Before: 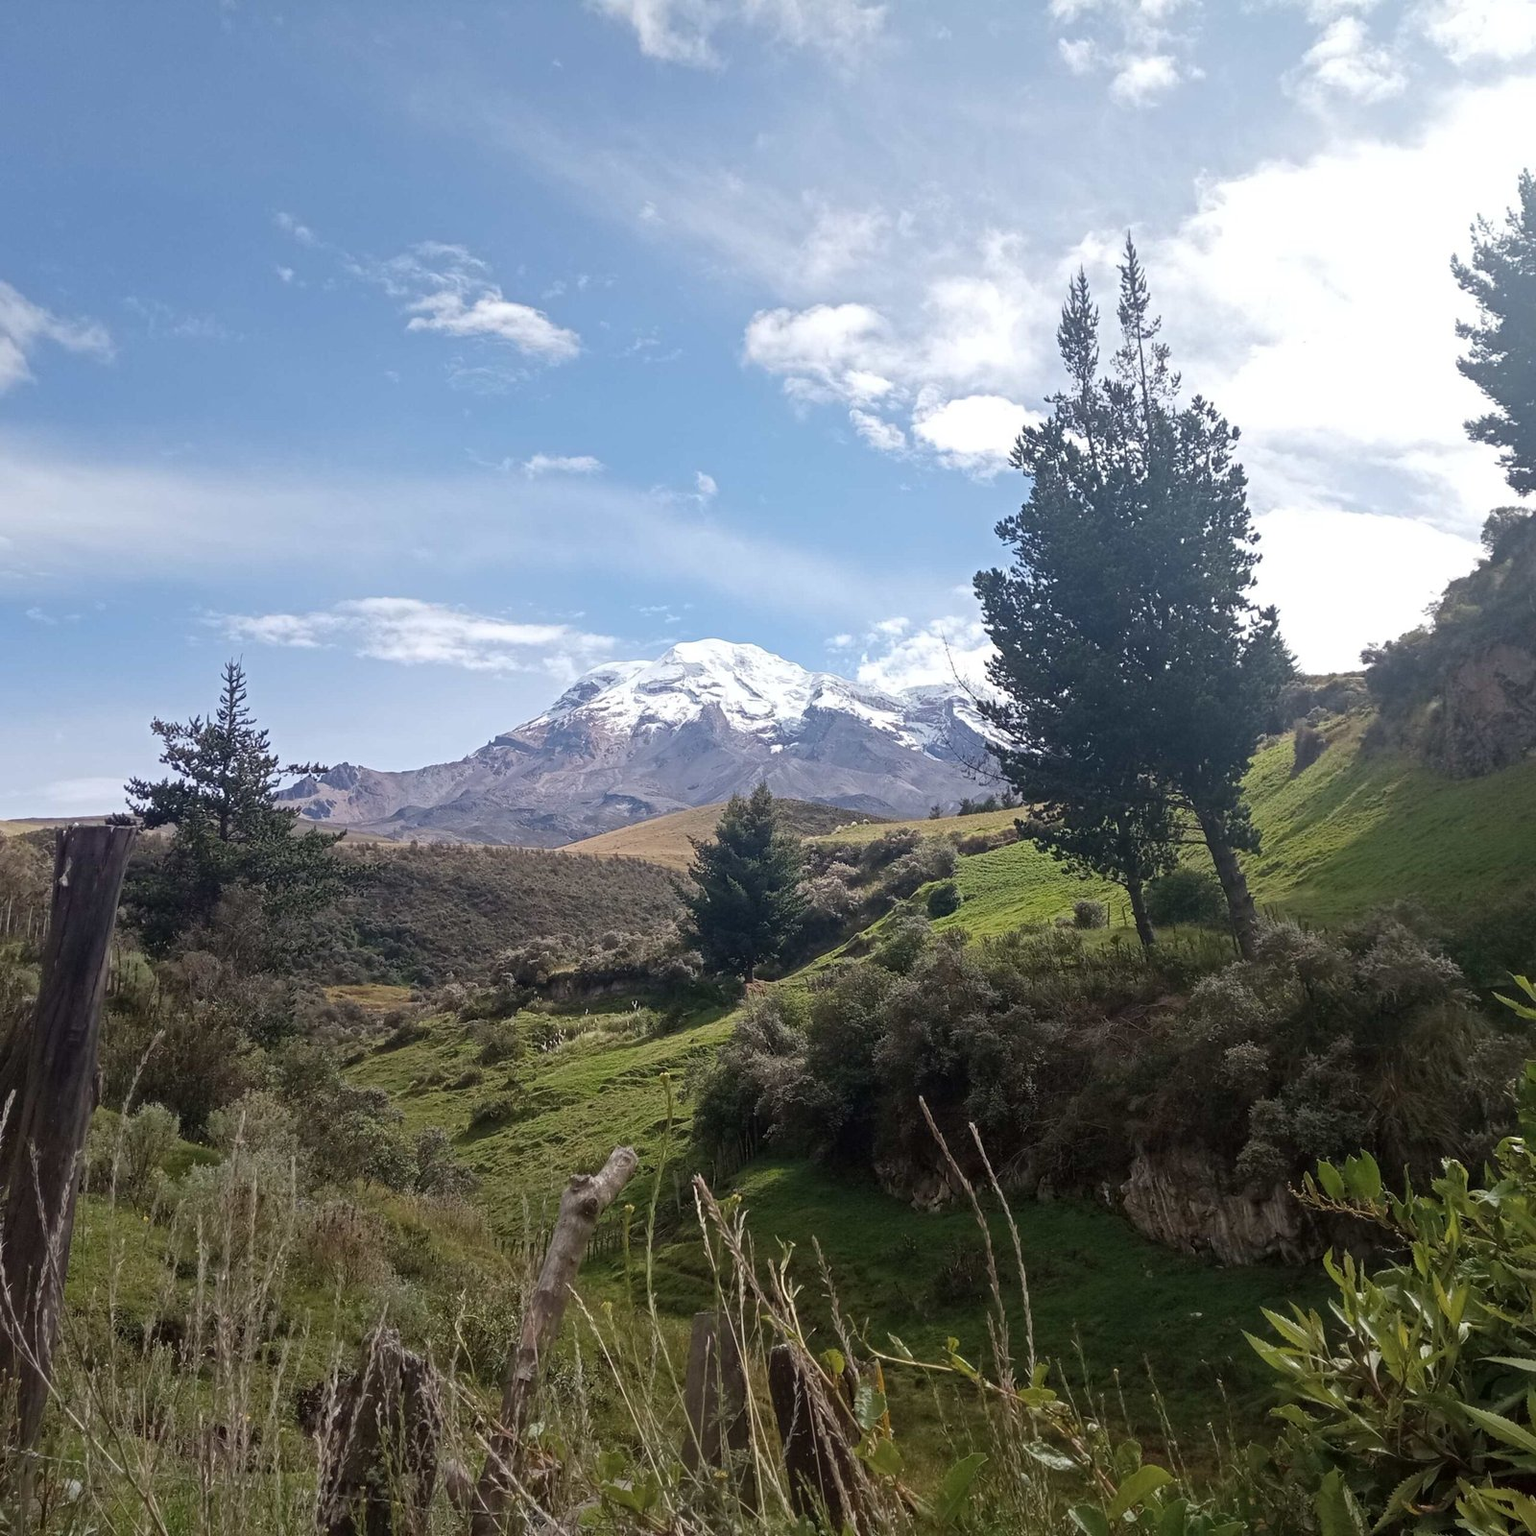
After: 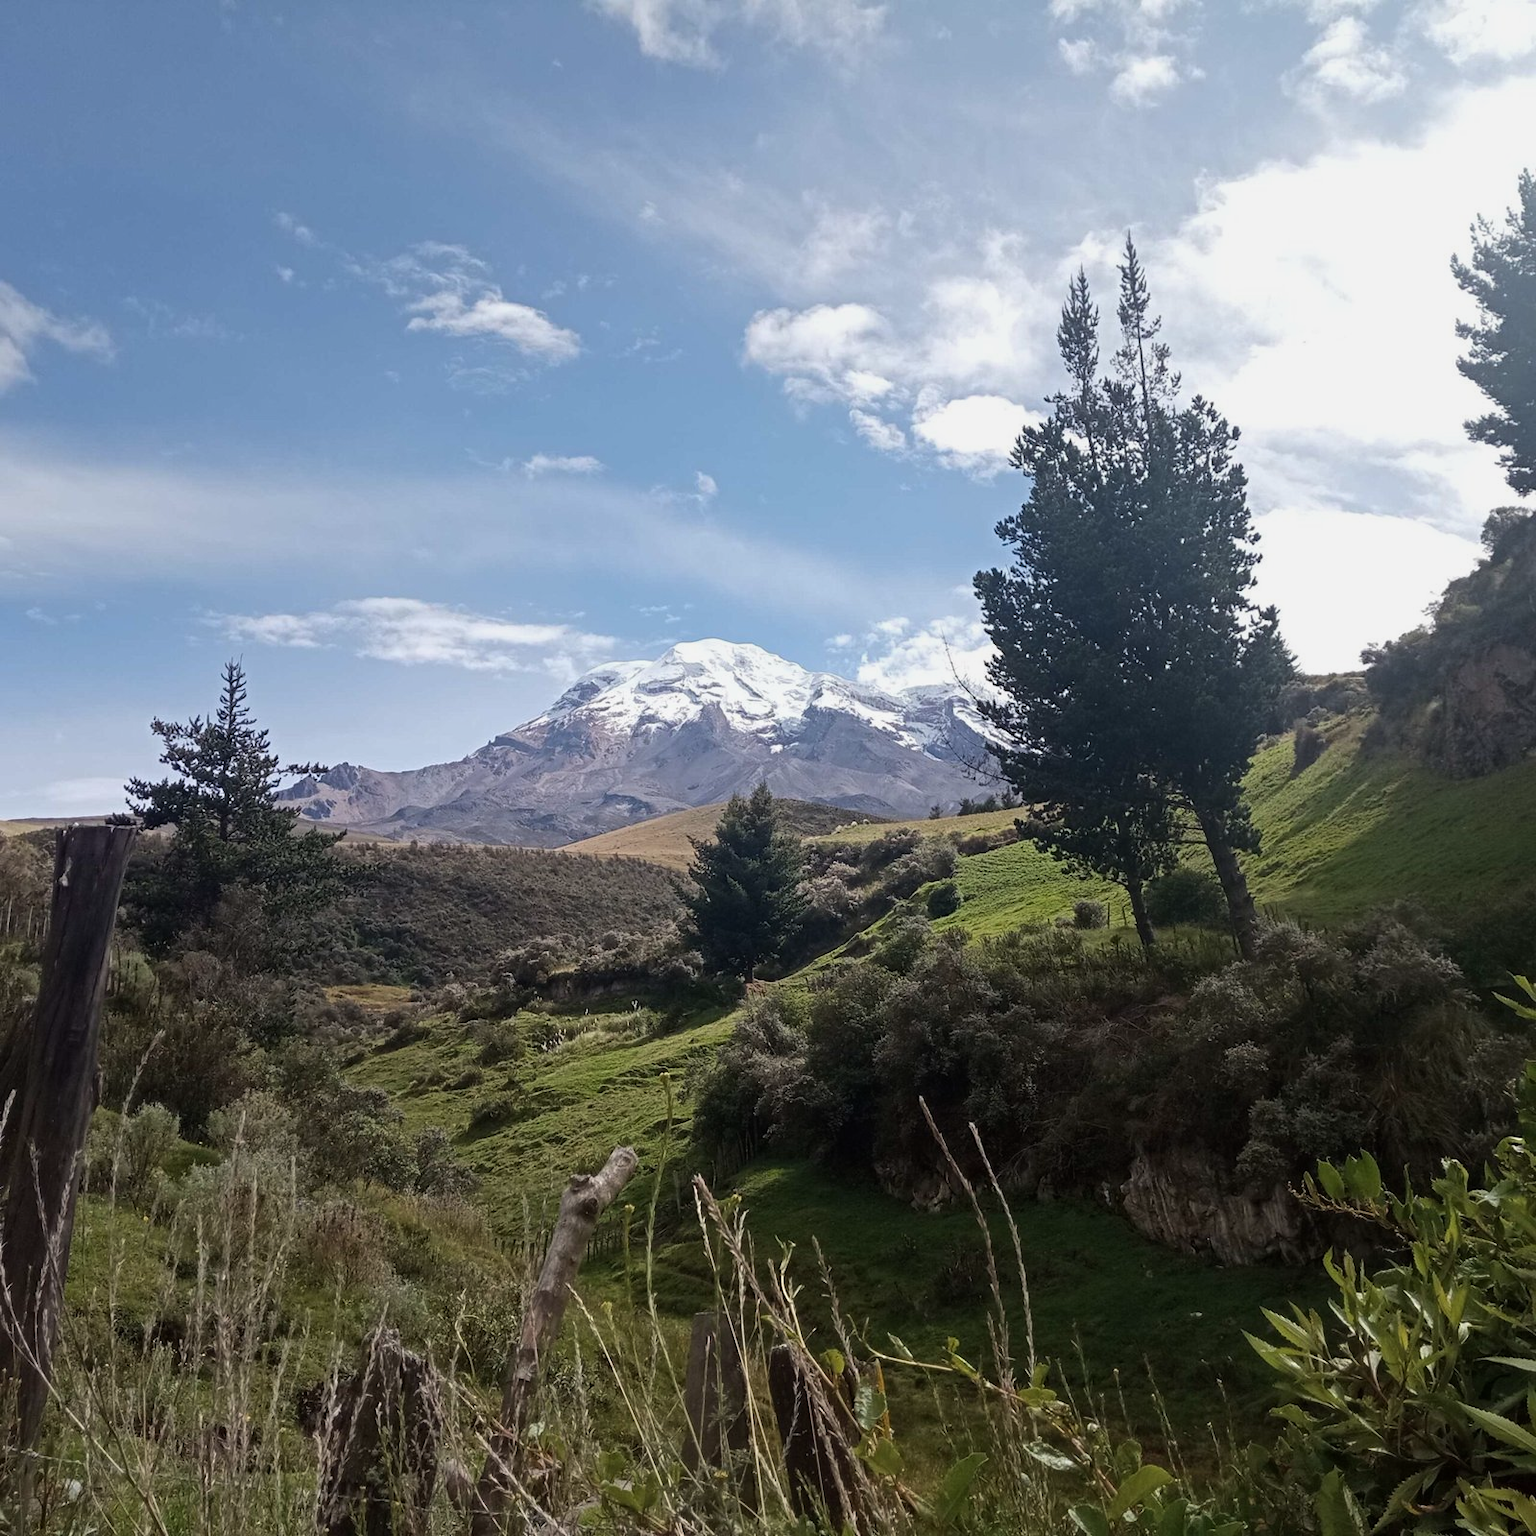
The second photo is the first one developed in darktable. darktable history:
graduated density: rotation 5.63°, offset 76.9
tone equalizer: -8 EV -0.417 EV, -7 EV -0.389 EV, -6 EV -0.333 EV, -5 EV -0.222 EV, -3 EV 0.222 EV, -2 EV 0.333 EV, -1 EV 0.389 EV, +0 EV 0.417 EV, edges refinement/feathering 500, mask exposure compensation -1.57 EV, preserve details no
